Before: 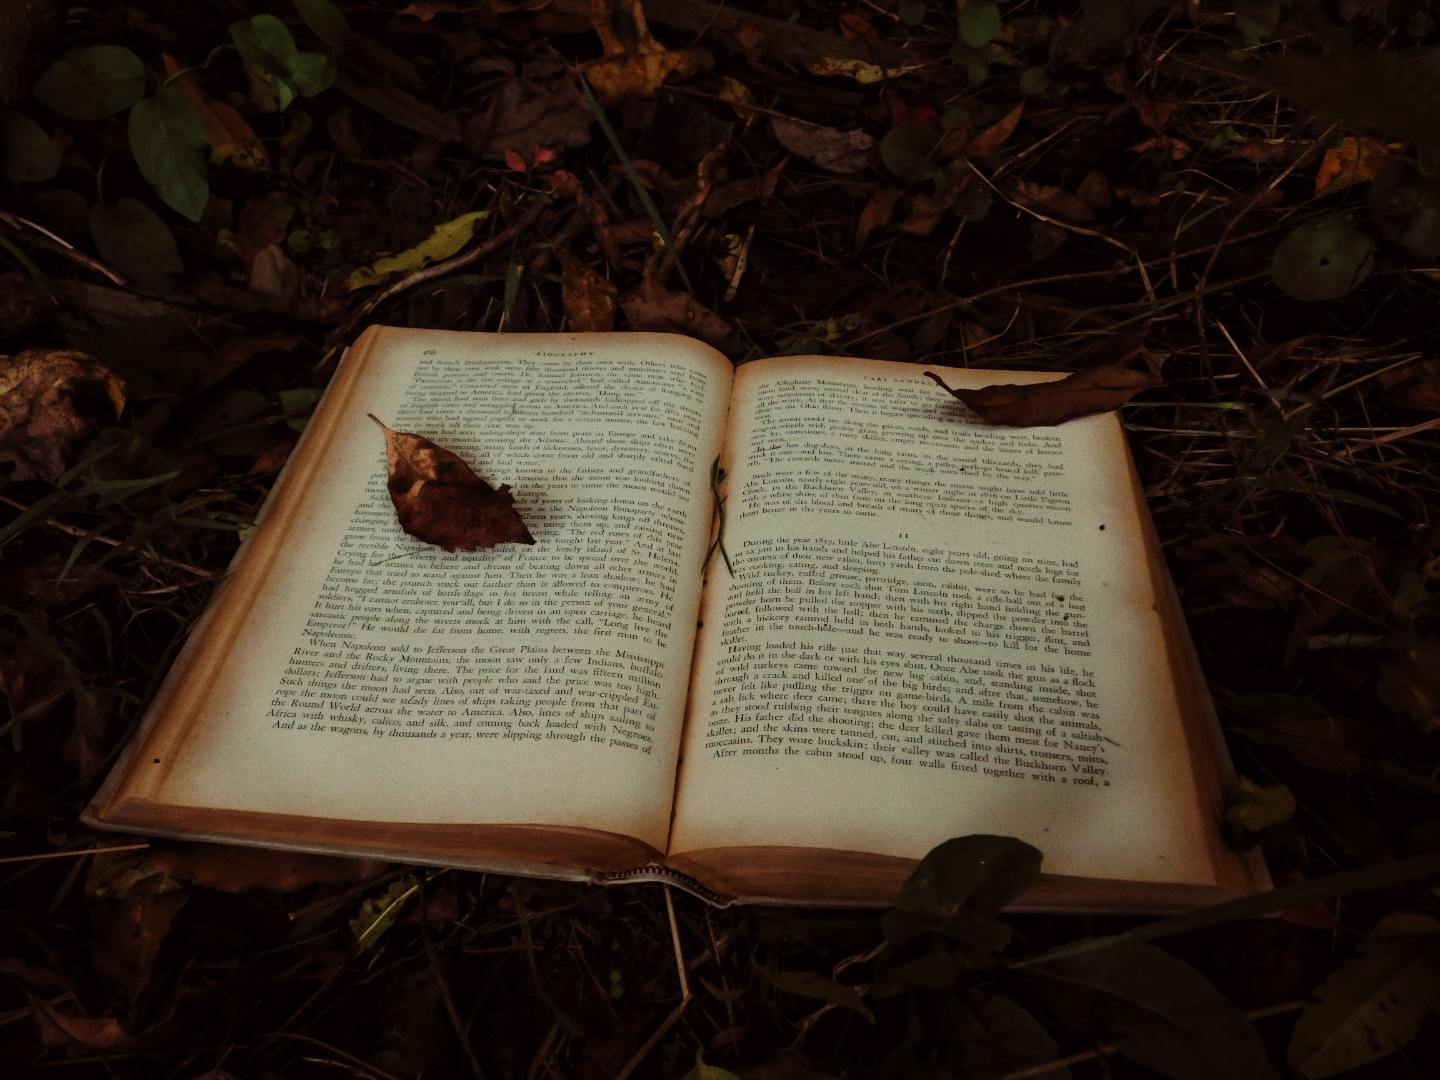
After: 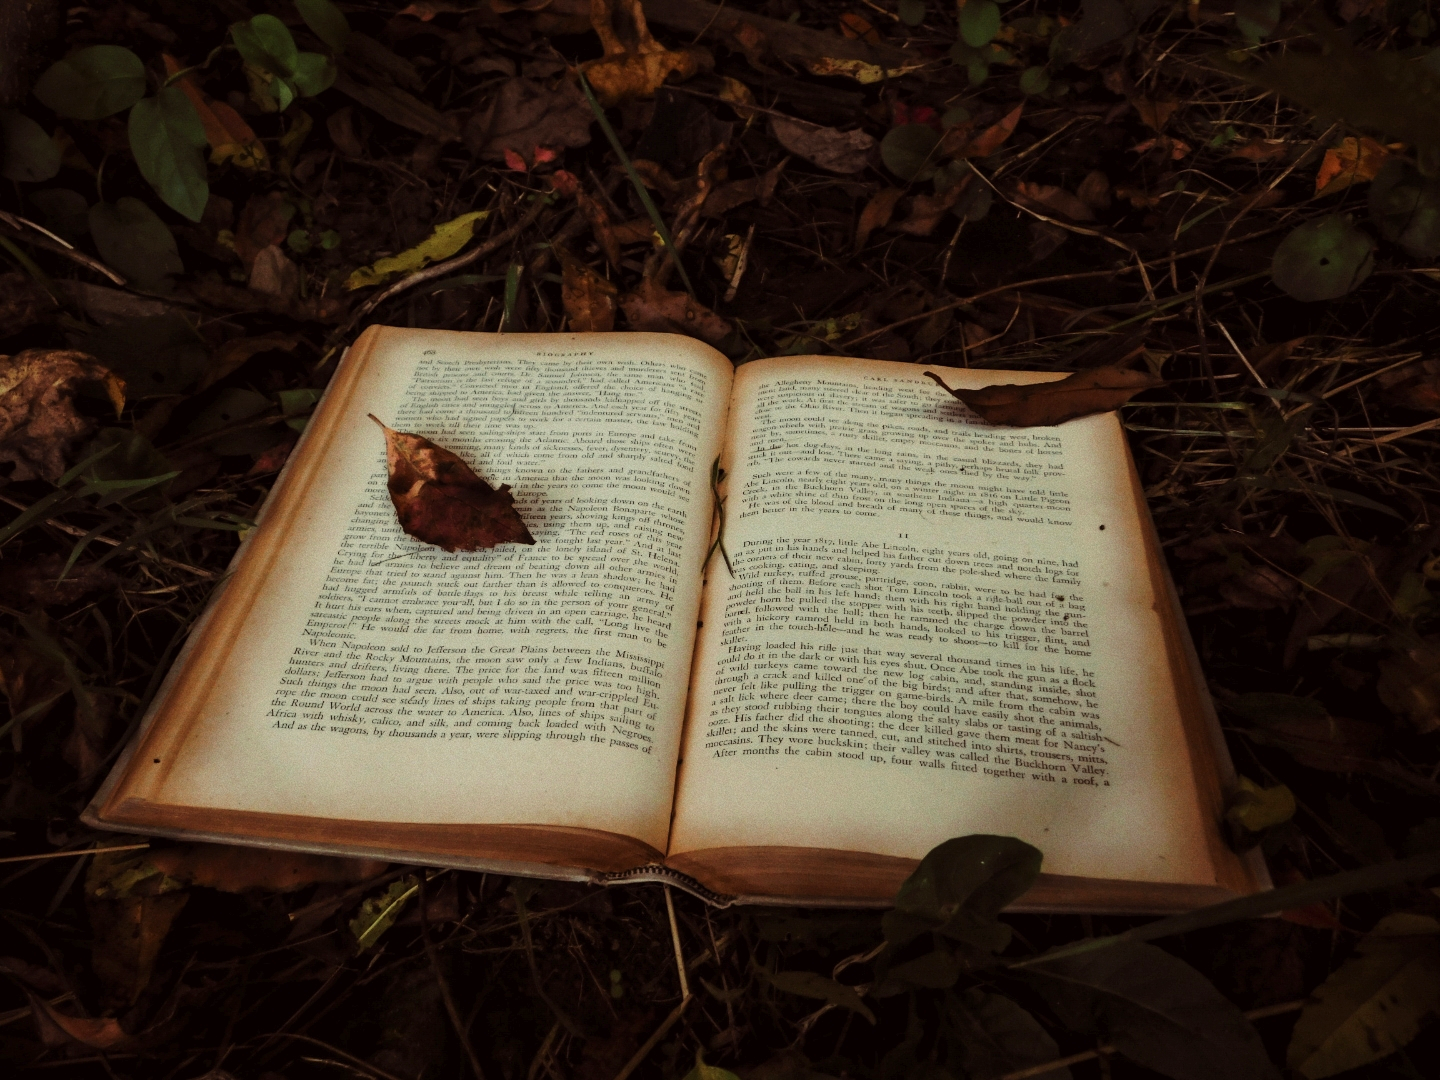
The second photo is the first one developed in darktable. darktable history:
exposure: exposure 0.49 EV, compensate highlight preservation false
